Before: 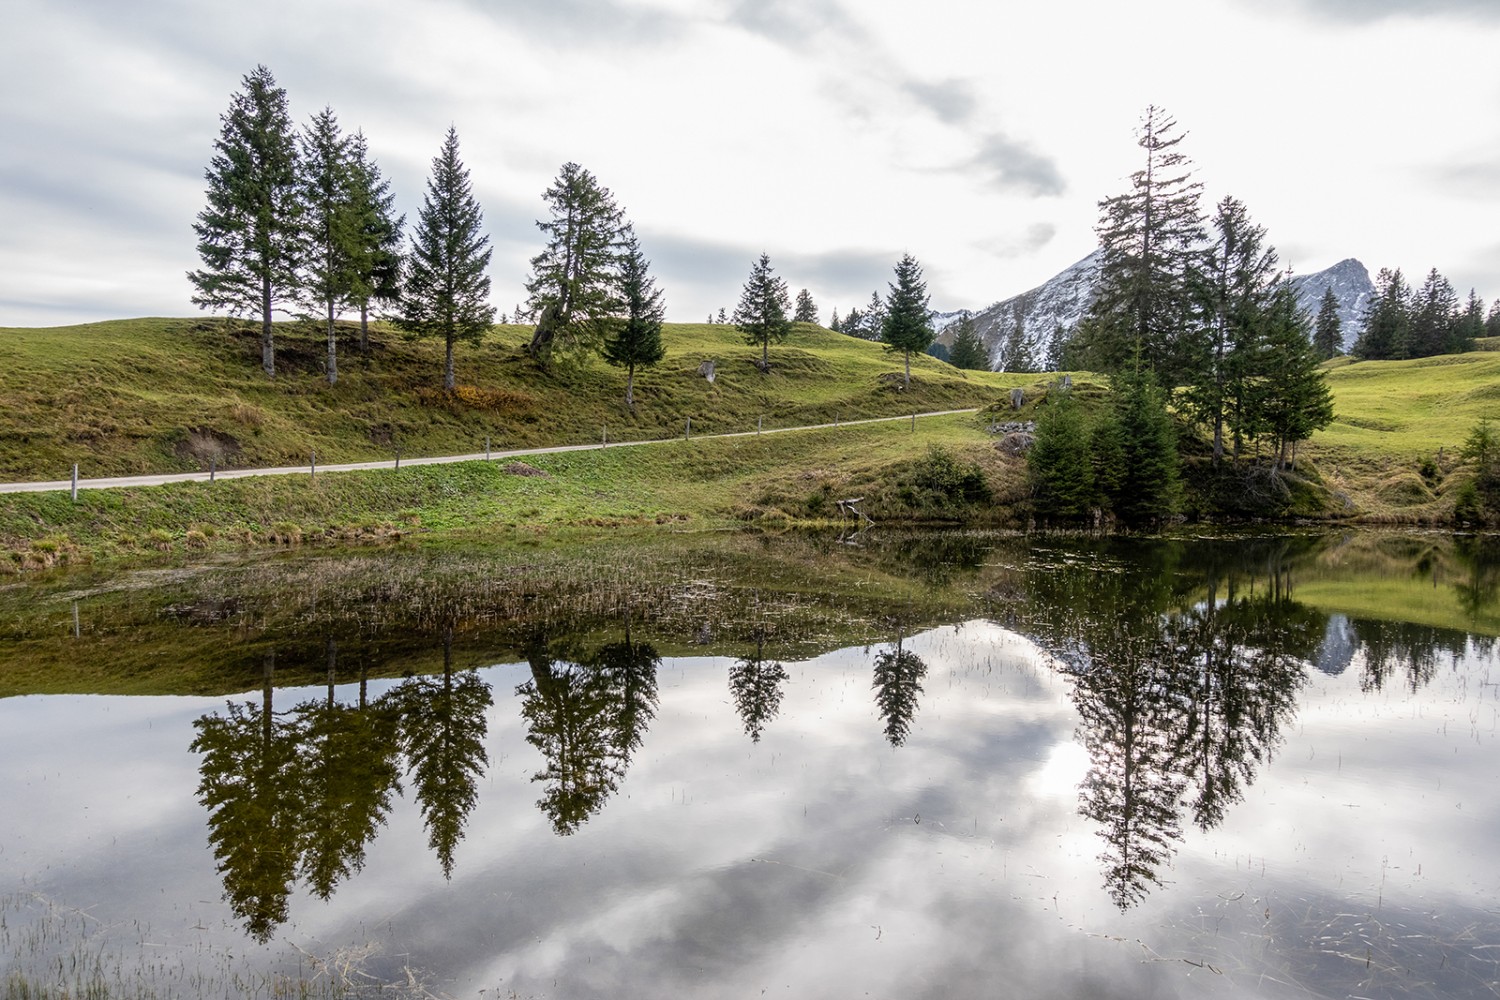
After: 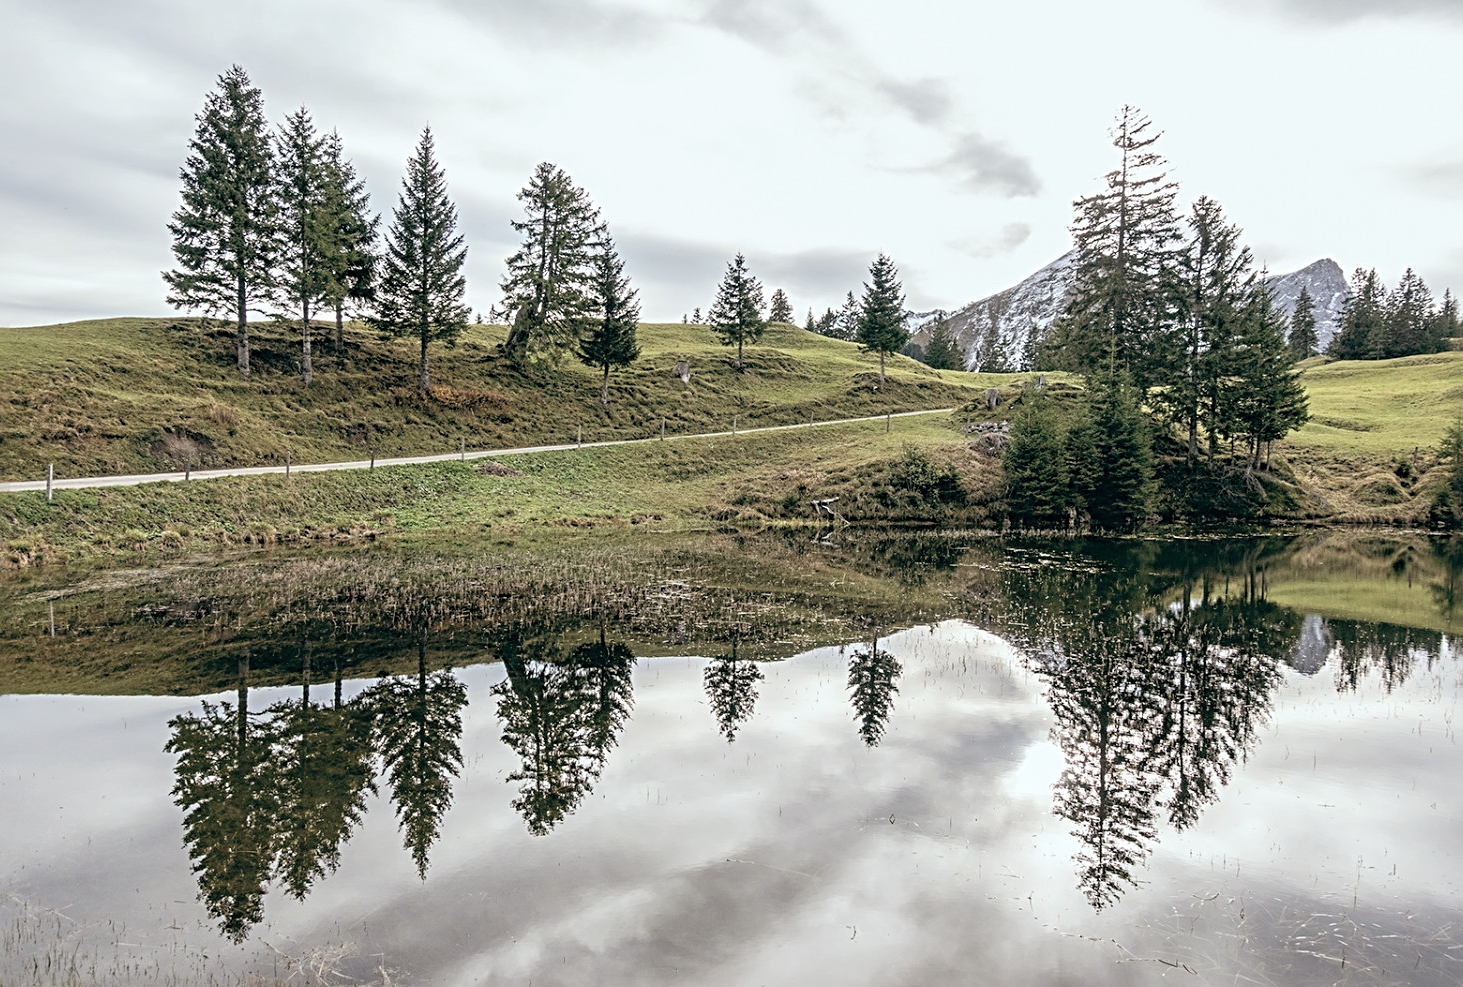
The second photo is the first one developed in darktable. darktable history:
sharpen: radius 4
crop and rotate: left 1.774%, right 0.633%, bottom 1.28%
color balance: lift [1, 0.994, 1.002, 1.006], gamma [0.957, 1.081, 1.016, 0.919], gain [0.97, 0.972, 1.01, 1.028], input saturation 91.06%, output saturation 79.8%
contrast brightness saturation: brightness 0.15
